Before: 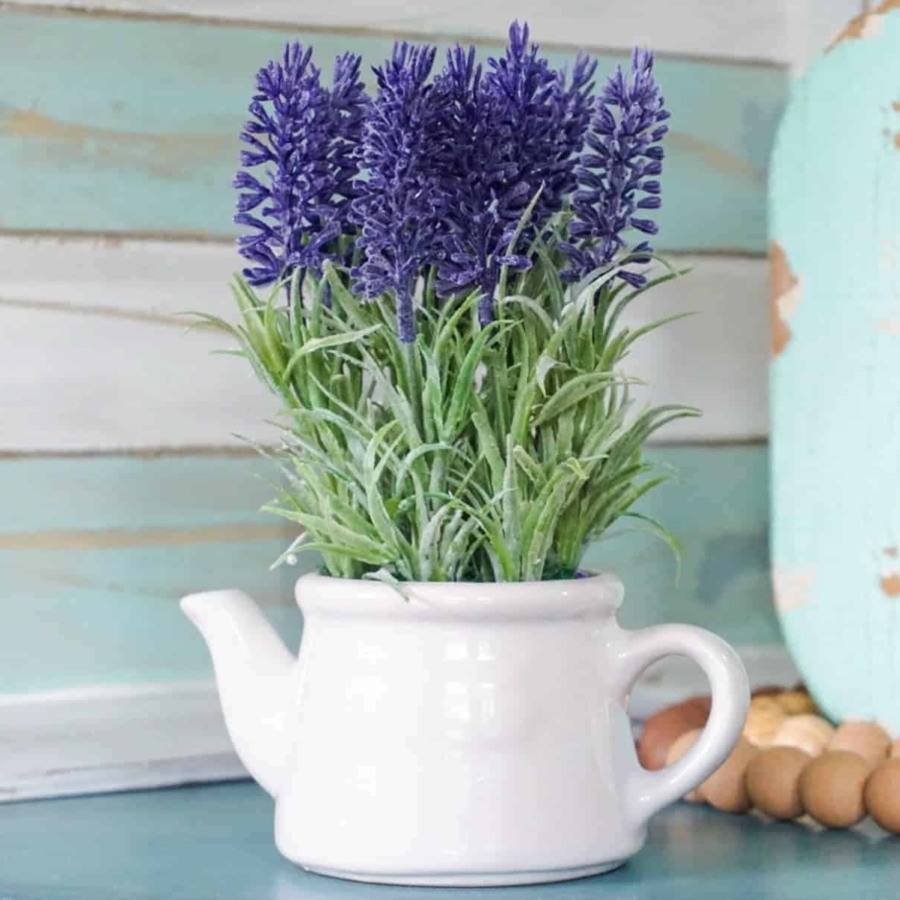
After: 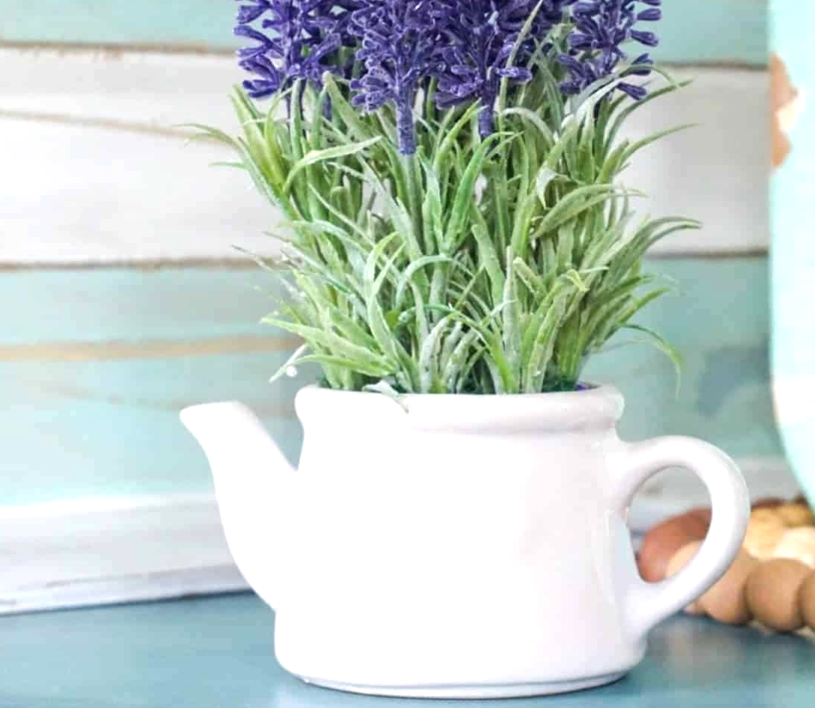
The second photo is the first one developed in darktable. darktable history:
crop: top 20.916%, right 9.437%, bottom 0.316%
exposure: black level correction 0, exposure 0.5 EV, compensate exposure bias true, compensate highlight preservation false
